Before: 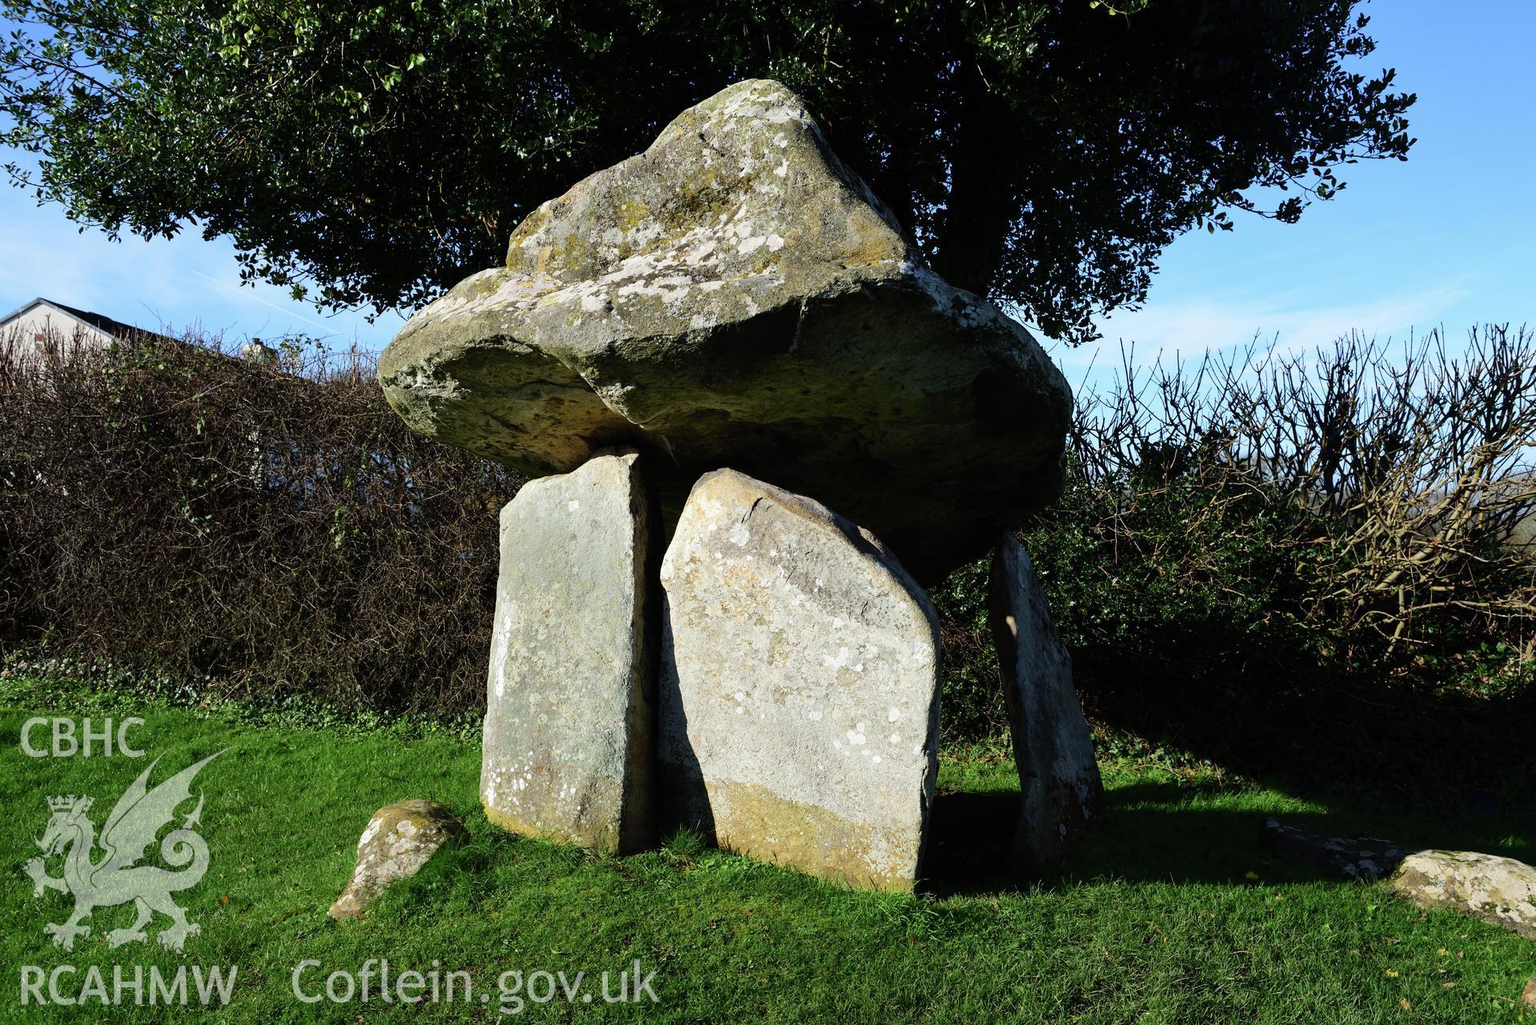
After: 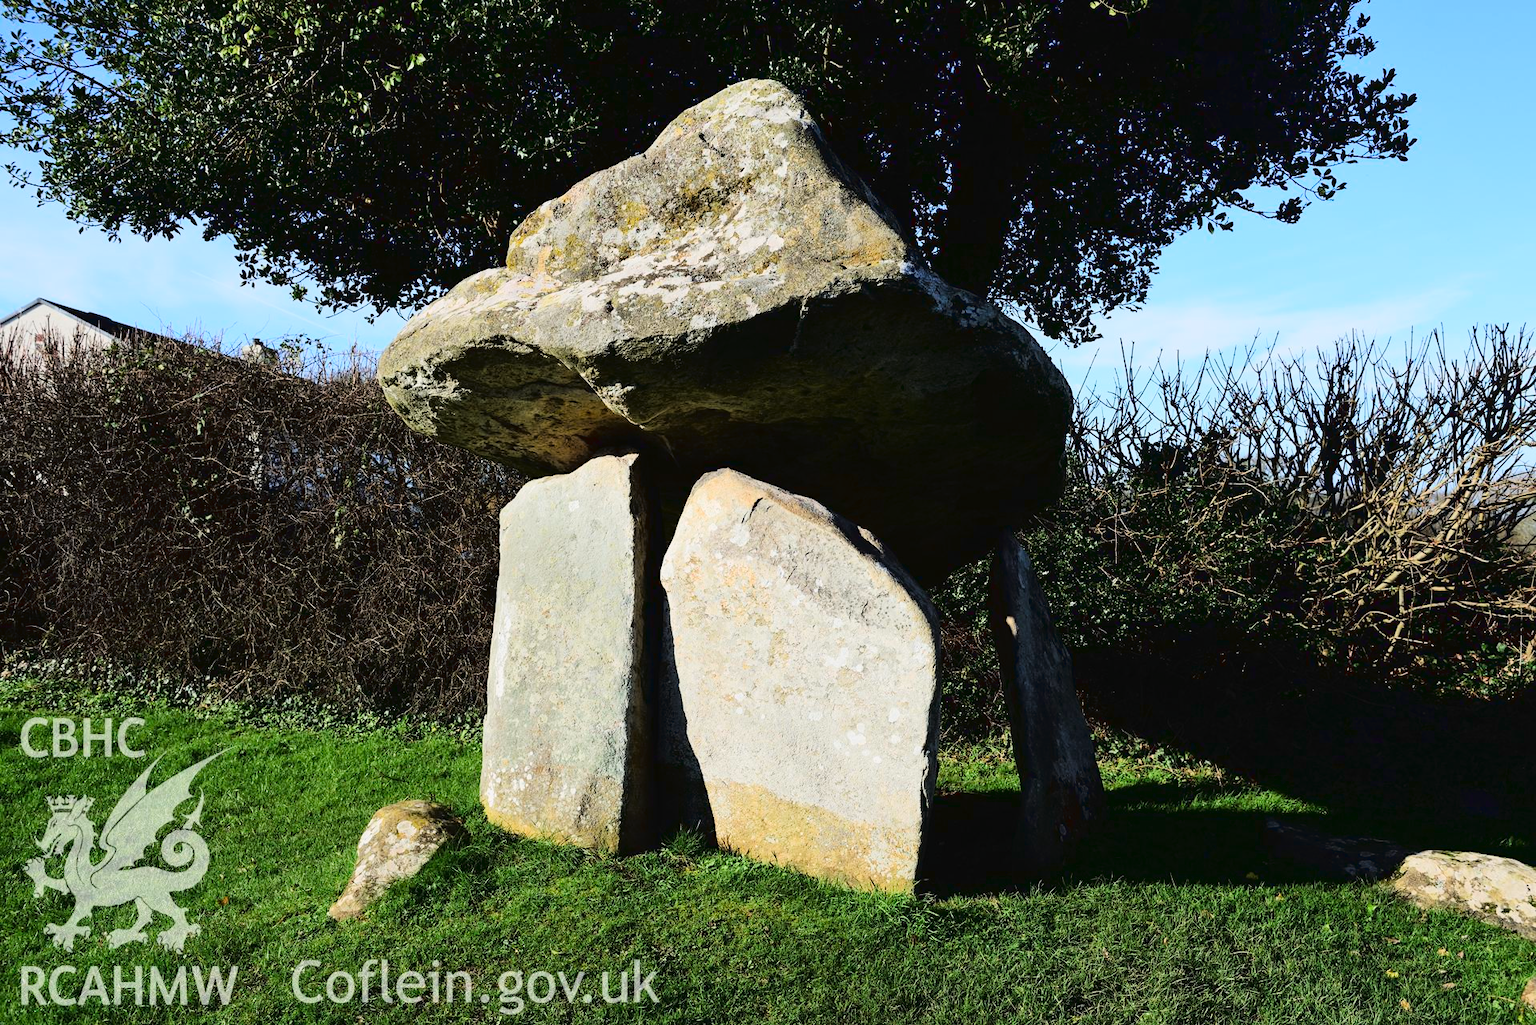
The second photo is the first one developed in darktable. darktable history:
contrast brightness saturation: saturation -0.037
tone curve: curves: ch0 [(0, 0.023) (0.113, 0.081) (0.204, 0.197) (0.498, 0.608) (0.709, 0.819) (0.984, 0.961)]; ch1 [(0, 0) (0.172, 0.123) (0.317, 0.272) (0.414, 0.382) (0.476, 0.479) (0.505, 0.501) (0.528, 0.54) (0.618, 0.647) (0.709, 0.764) (1, 1)]; ch2 [(0, 0) (0.411, 0.424) (0.492, 0.502) (0.521, 0.521) (0.55, 0.576) (0.686, 0.638) (1, 1)], color space Lab, linked channels, preserve colors none
